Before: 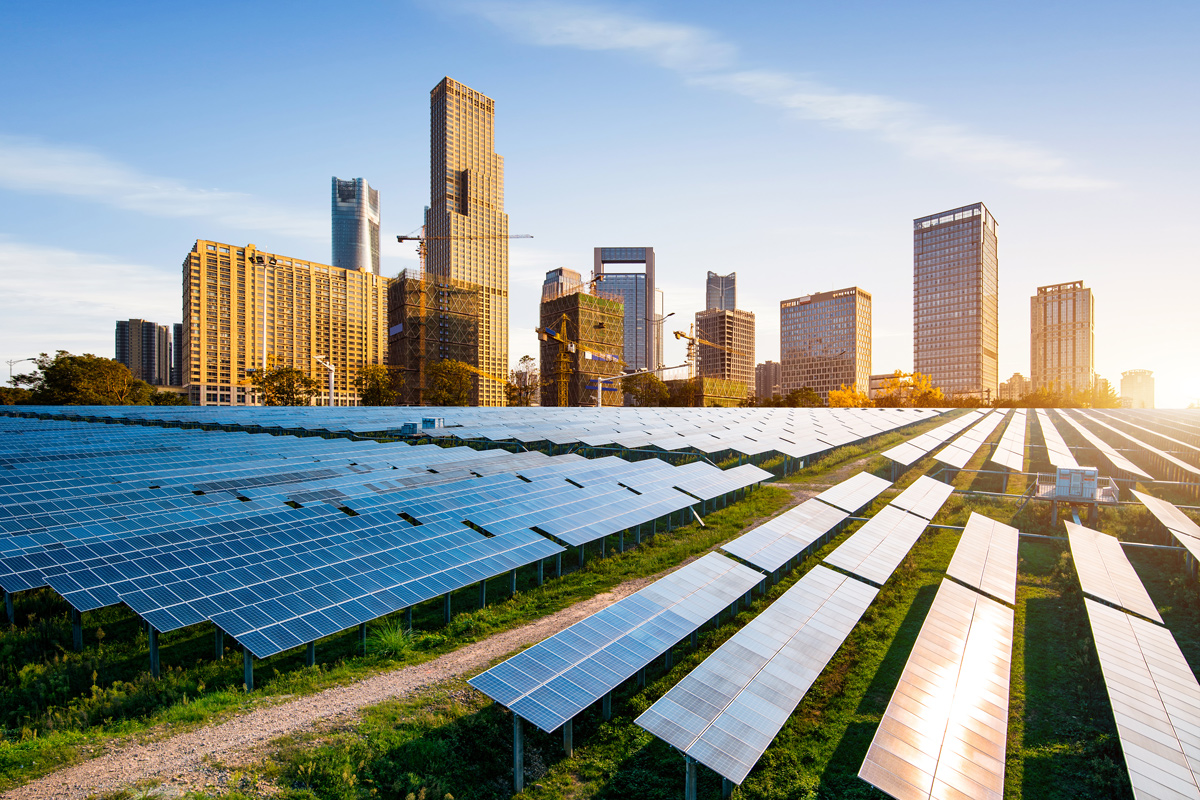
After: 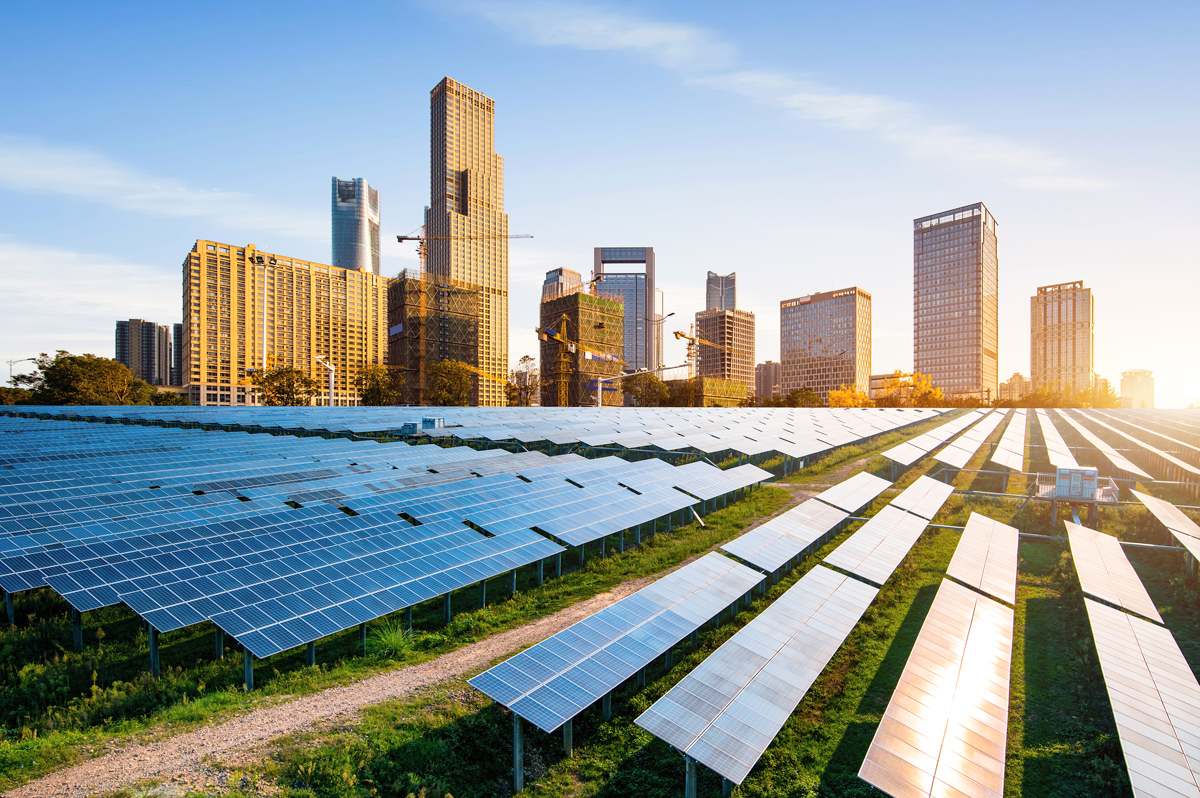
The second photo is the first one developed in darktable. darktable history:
contrast brightness saturation: contrast 0.05, brightness 0.06, saturation 0.01
crop: top 0.05%, bottom 0.098%
